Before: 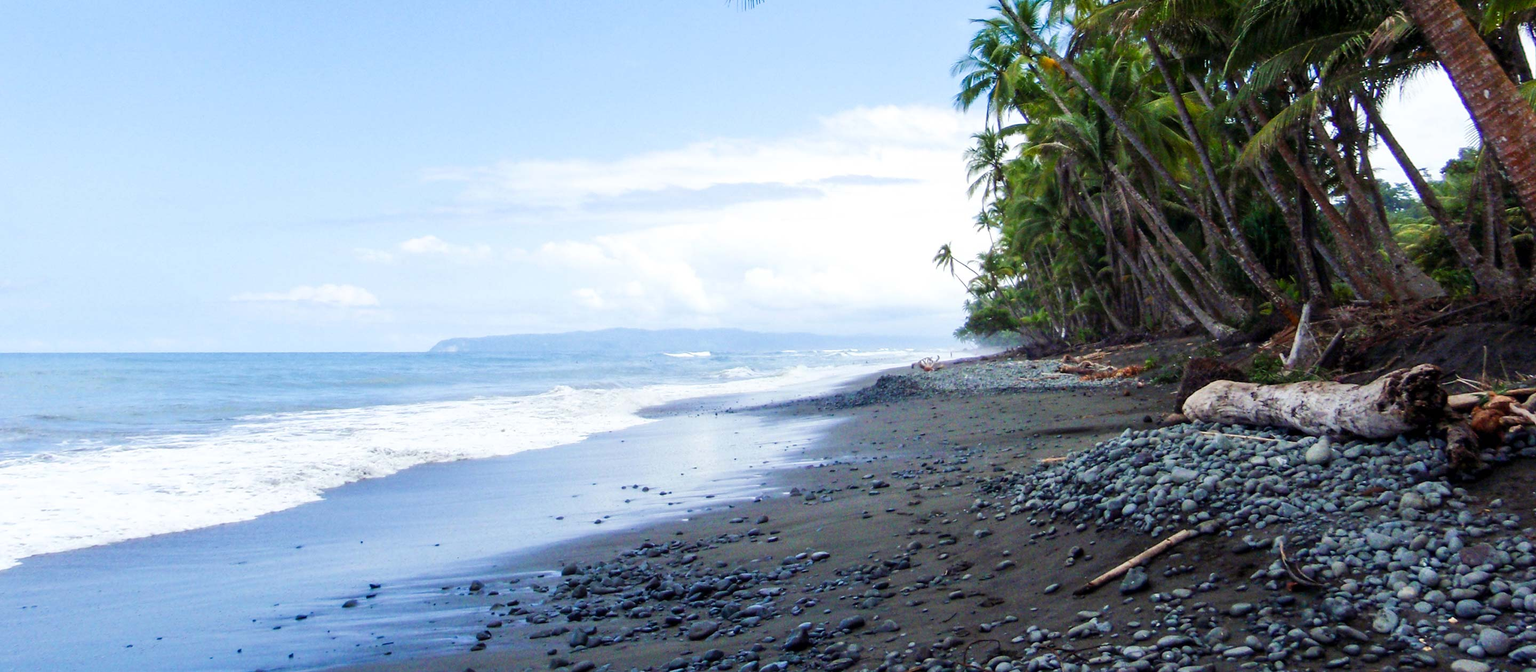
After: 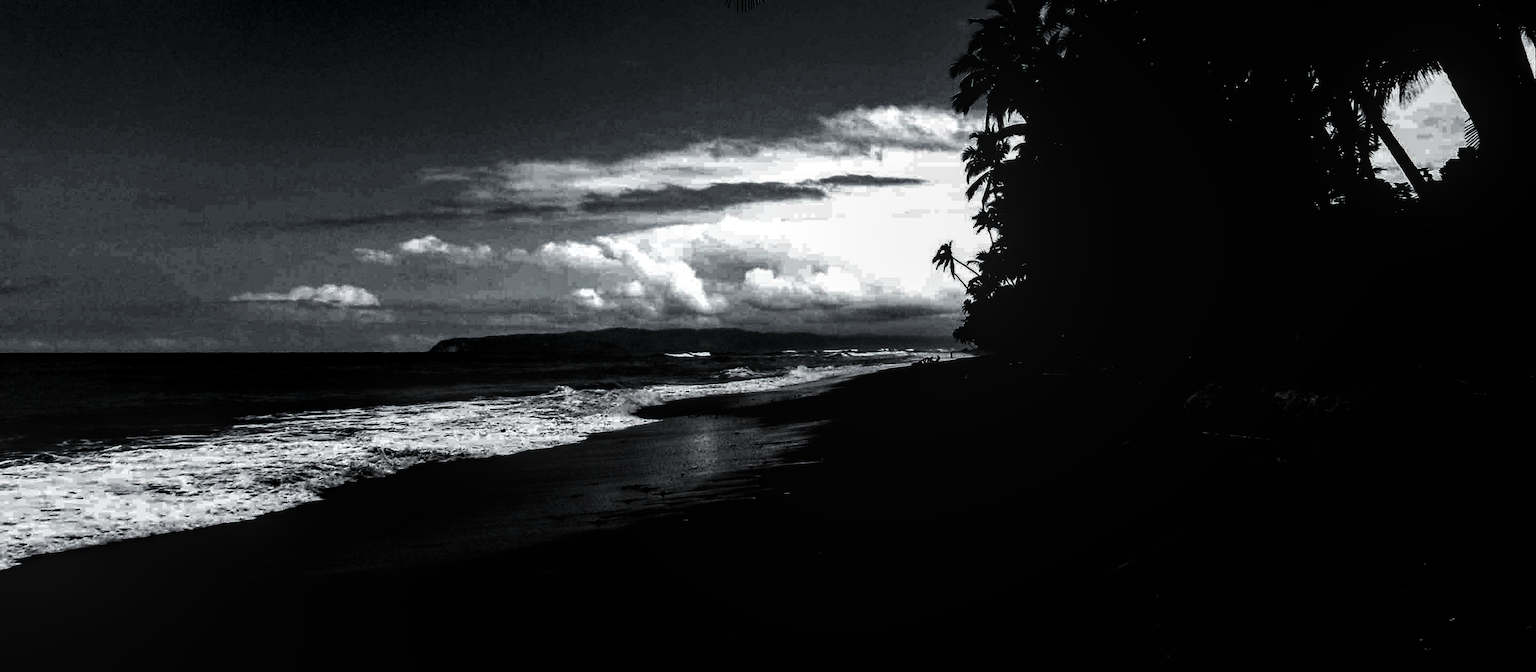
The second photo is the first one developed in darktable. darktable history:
local contrast: on, module defaults
levels: levels [0.721, 0.937, 0.997]
